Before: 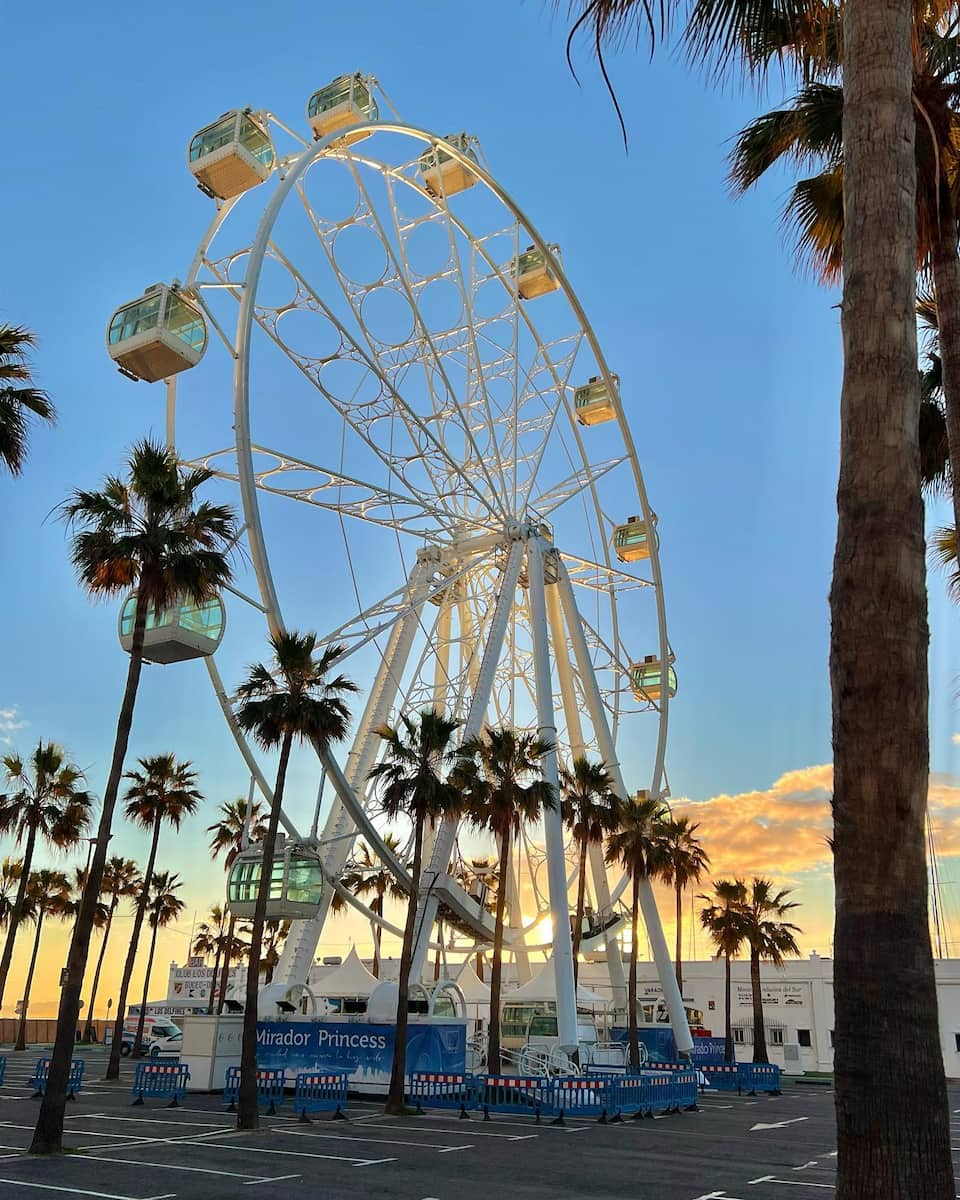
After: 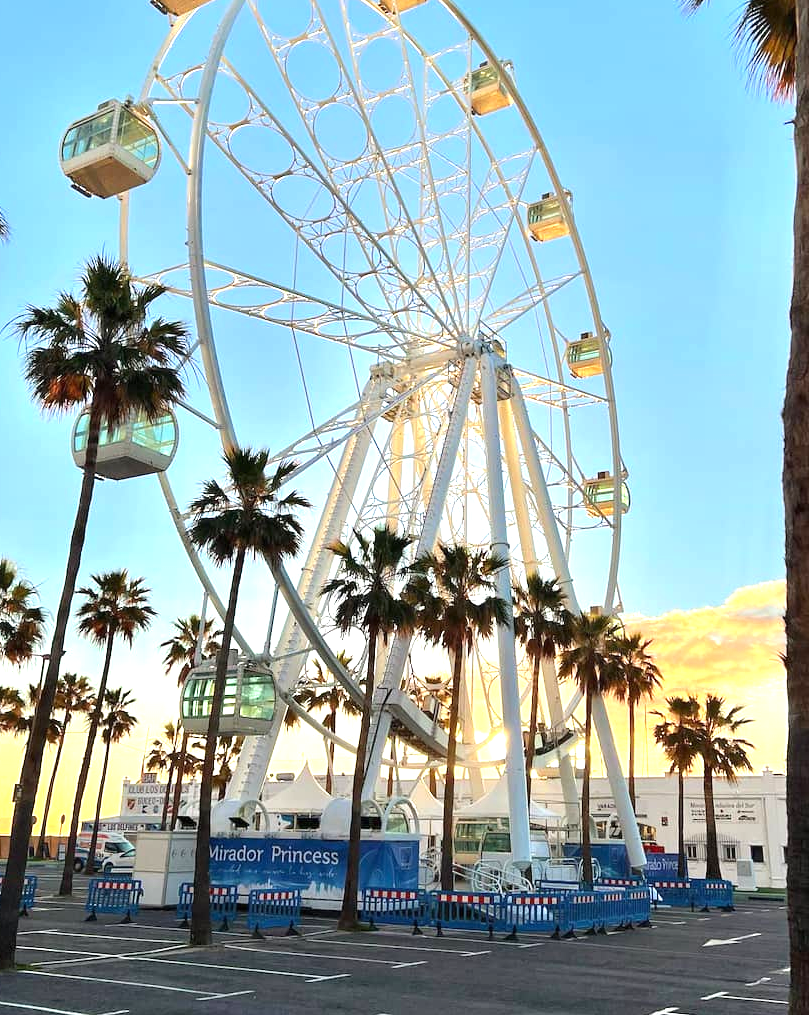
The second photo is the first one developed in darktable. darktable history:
exposure: black level correction 0, exposure 1.001 EV, compensate highlight preservation false
crop and rotate: left 4.966%, top 15.401%, right 10.702%
